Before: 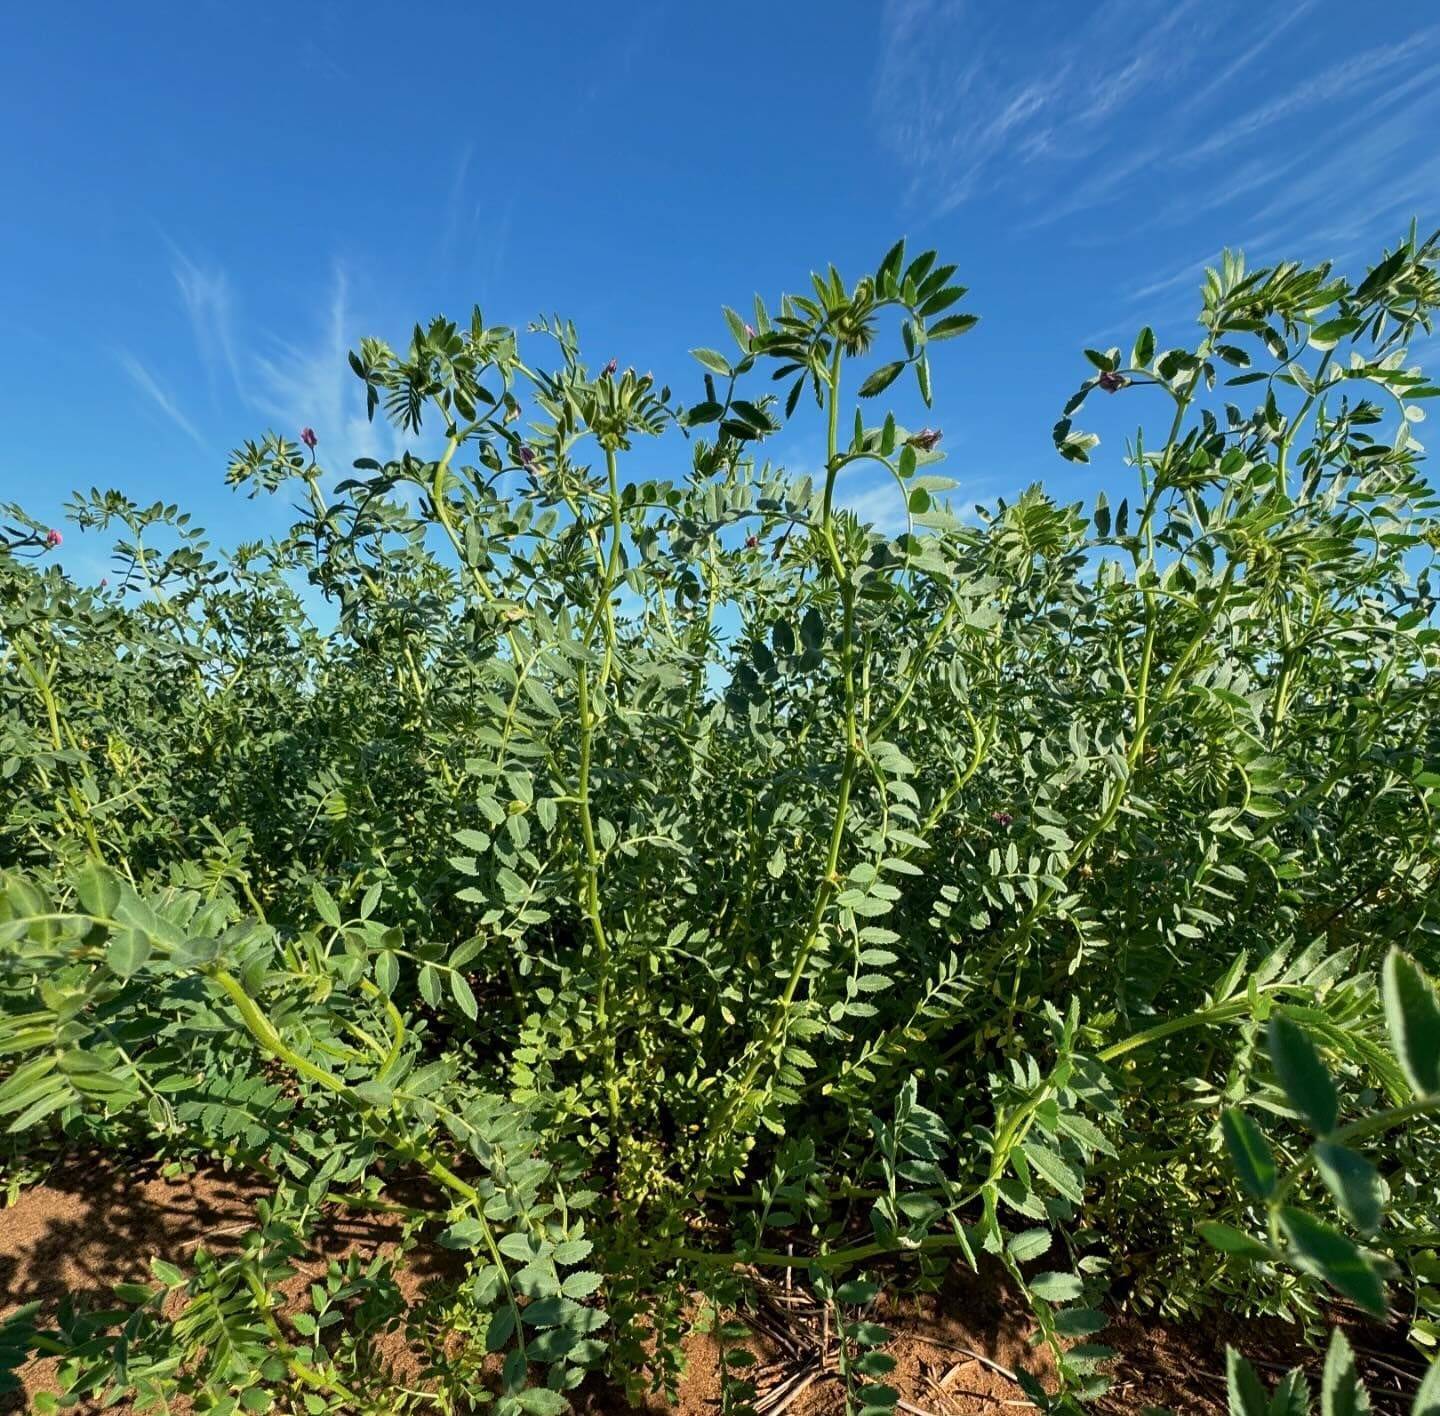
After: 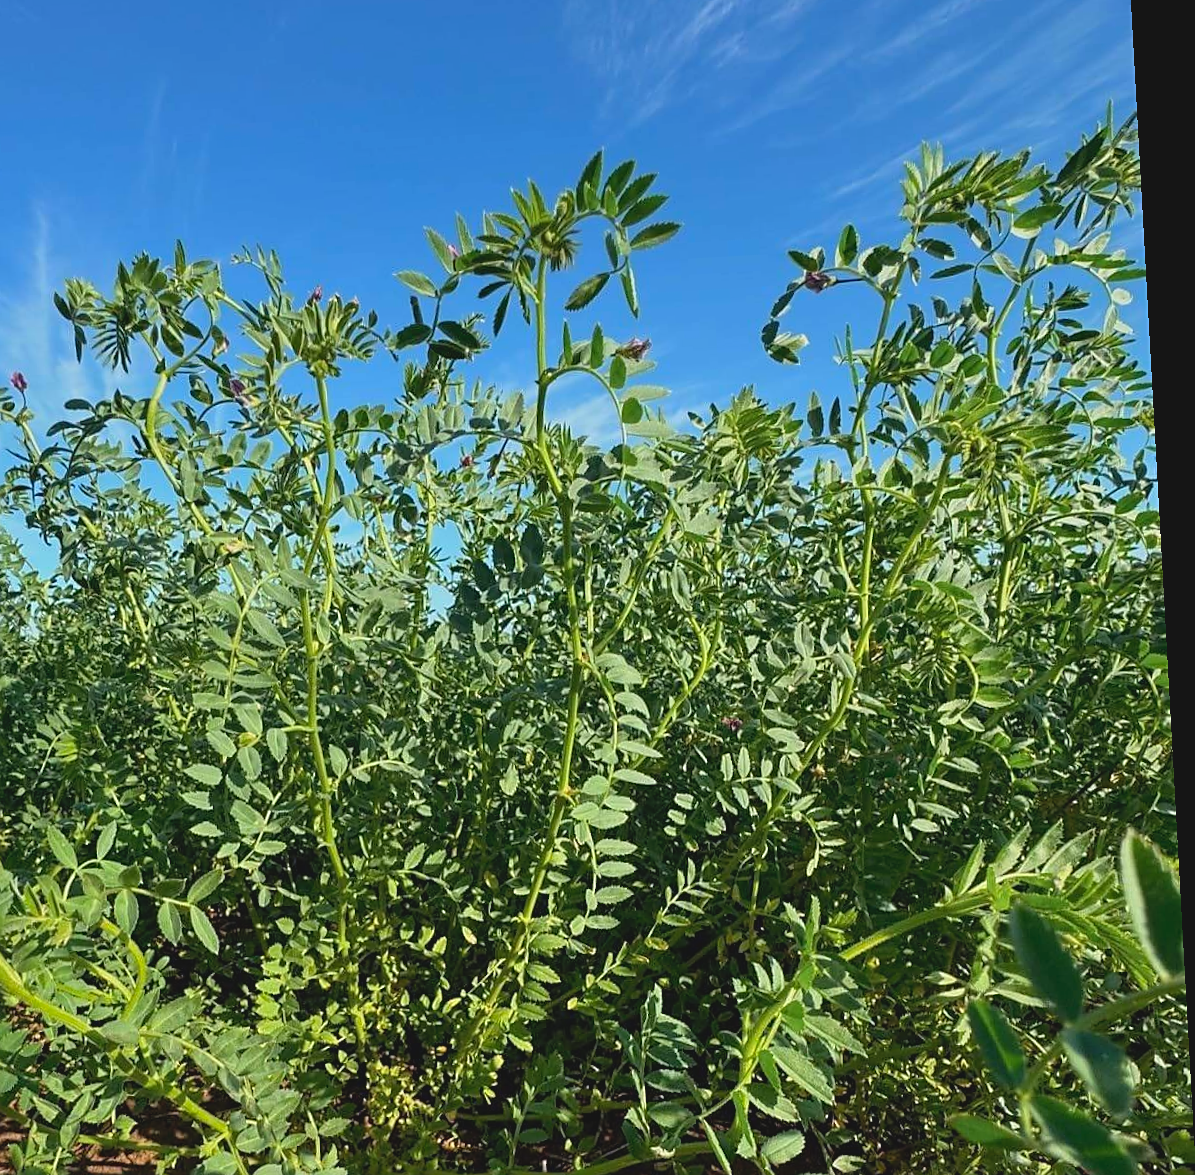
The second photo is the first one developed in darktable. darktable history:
sharpen: radius 1.864, amount 0.398, threshold 1.271
rotate and perspective: rotation -3.18°, automatic cropping off
crop and rotate: left 20.74%, top 7.912%, right 0.375%, bottom 13.378%
contrast brightness saturation: contrast -0.1, brightness 0.05, saturation 0.08
